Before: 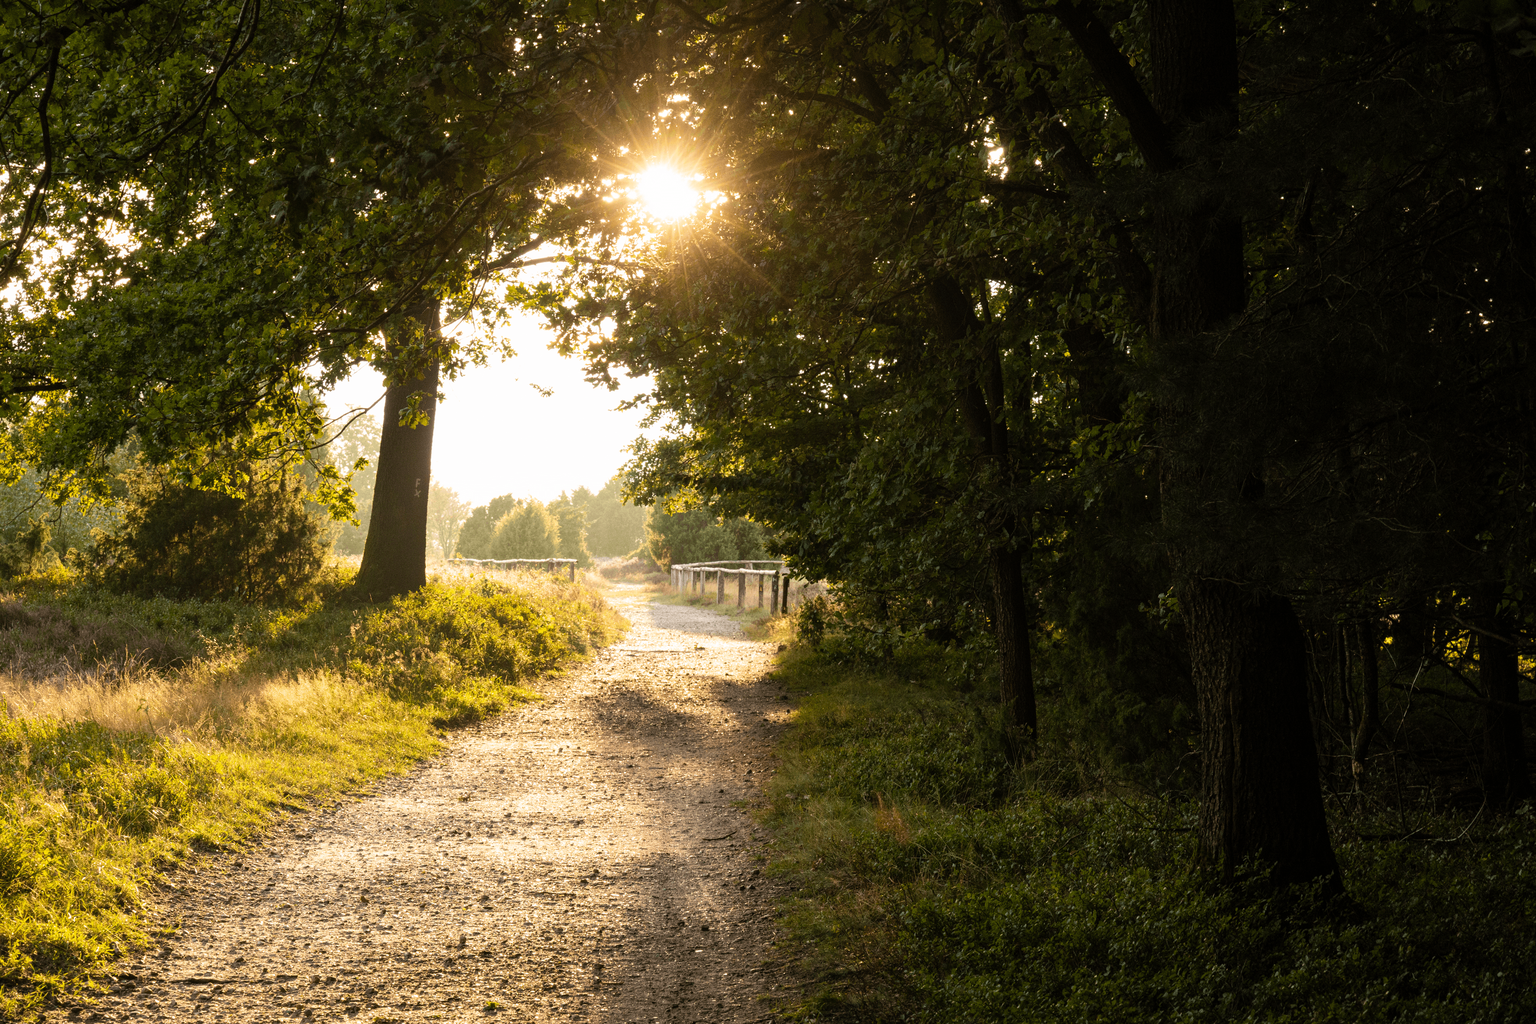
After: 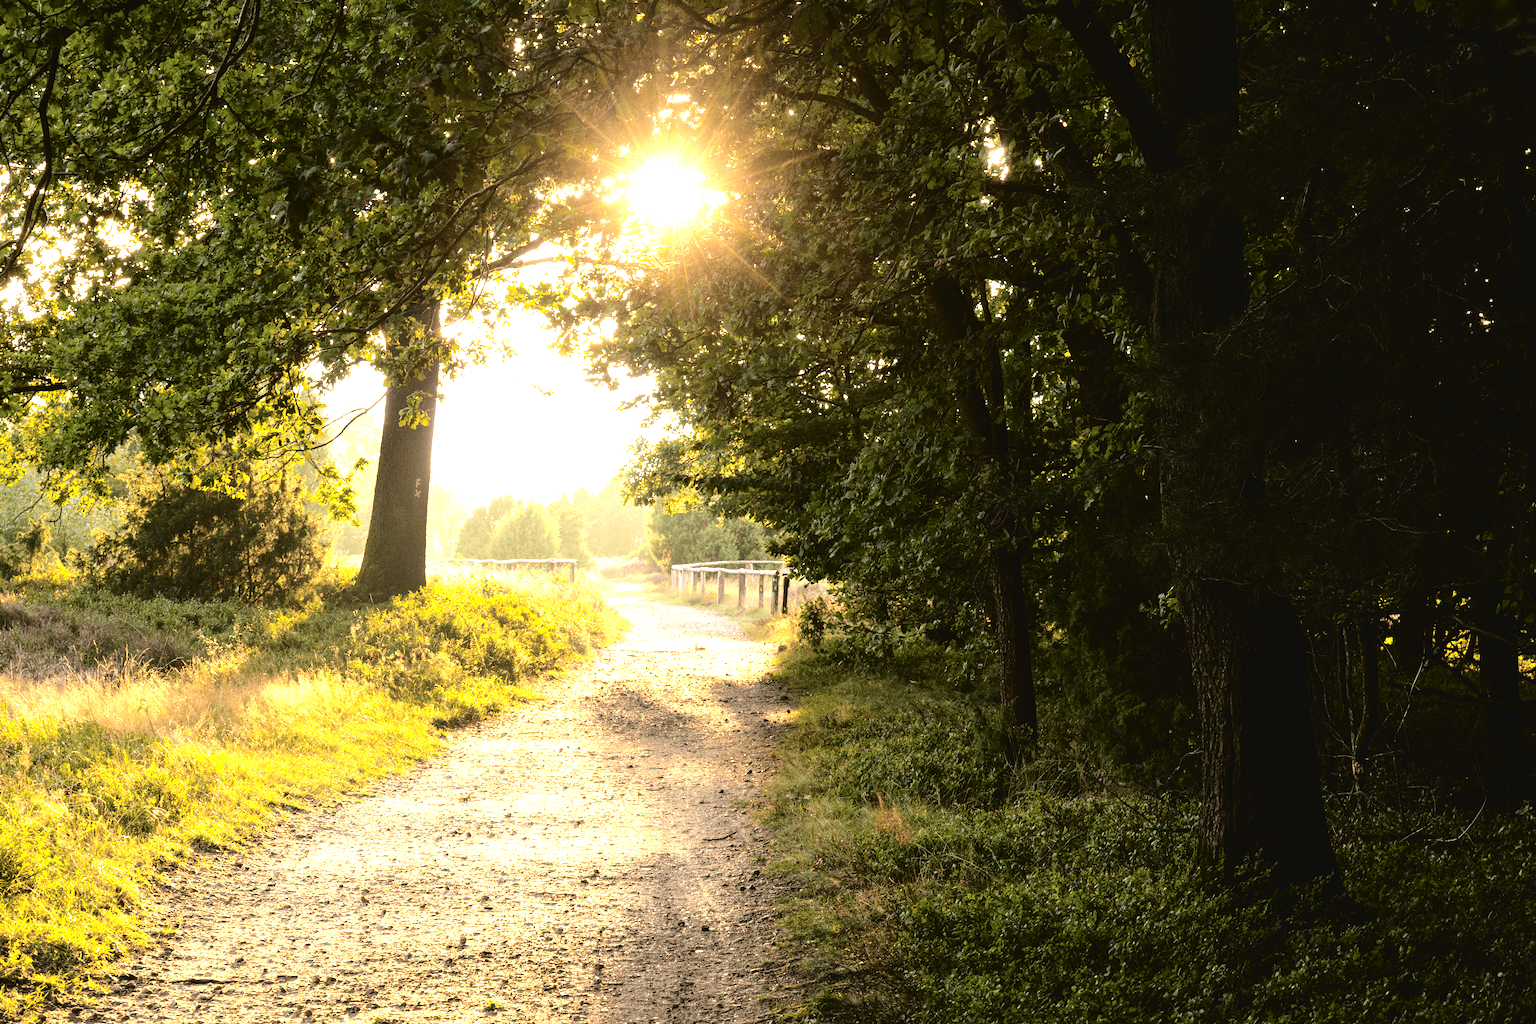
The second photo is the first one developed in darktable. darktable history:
tone curve: curves: ch0 [(0, 0) (0.003, 0.036) (0.011, 0.039) (0.025, 0.039) (0.044, 0.043) (0.069, 0.05) (0.1, 0.072) (0.136, 0.102) (0.177, 0.144) (0.224, 0.204) (0.277, 0.288) (0.335, 0.384) (0.399, 0.477) (0.468, 0.575) (0.543, 0.652) (0.623, 0.724) (0.709, 0.785) (0.801, 0.851) (0.898, 0.915) (1, 1)], color space Lab, independent channels, preserve colors none
exposure: black level correction 0, exposure 1 EV, compensate highlight preservation false
